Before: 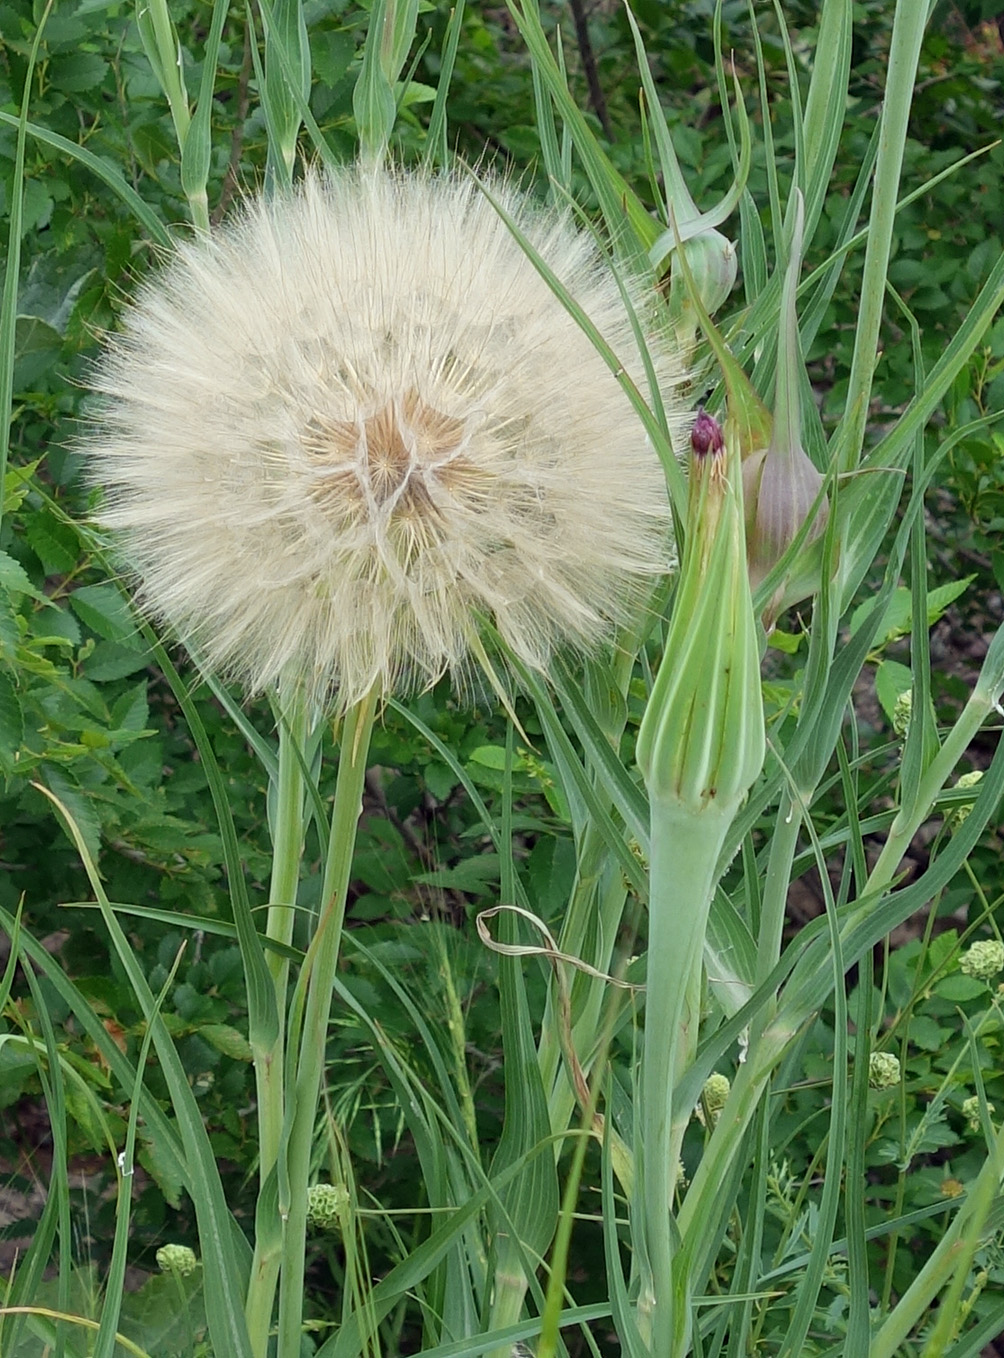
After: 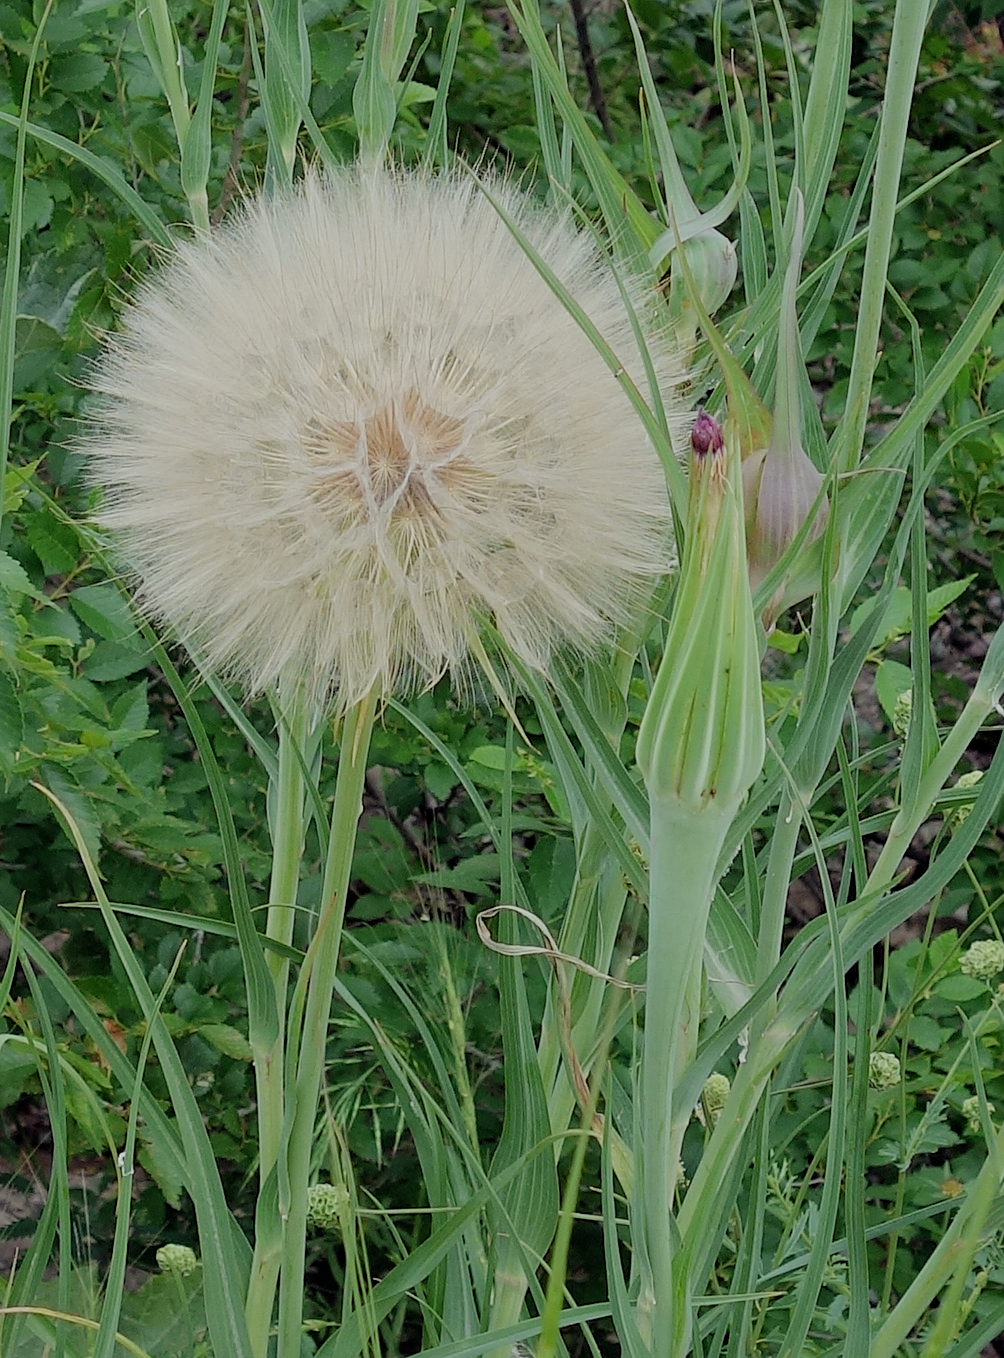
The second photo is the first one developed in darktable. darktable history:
sharpen: radius 1.864, amount 0.398, threshold 1.271
filmic rgb: black relative exposure -6.59 EV, white relative exposure 4.71 EV, hardness 3.13, contrast 0.805
